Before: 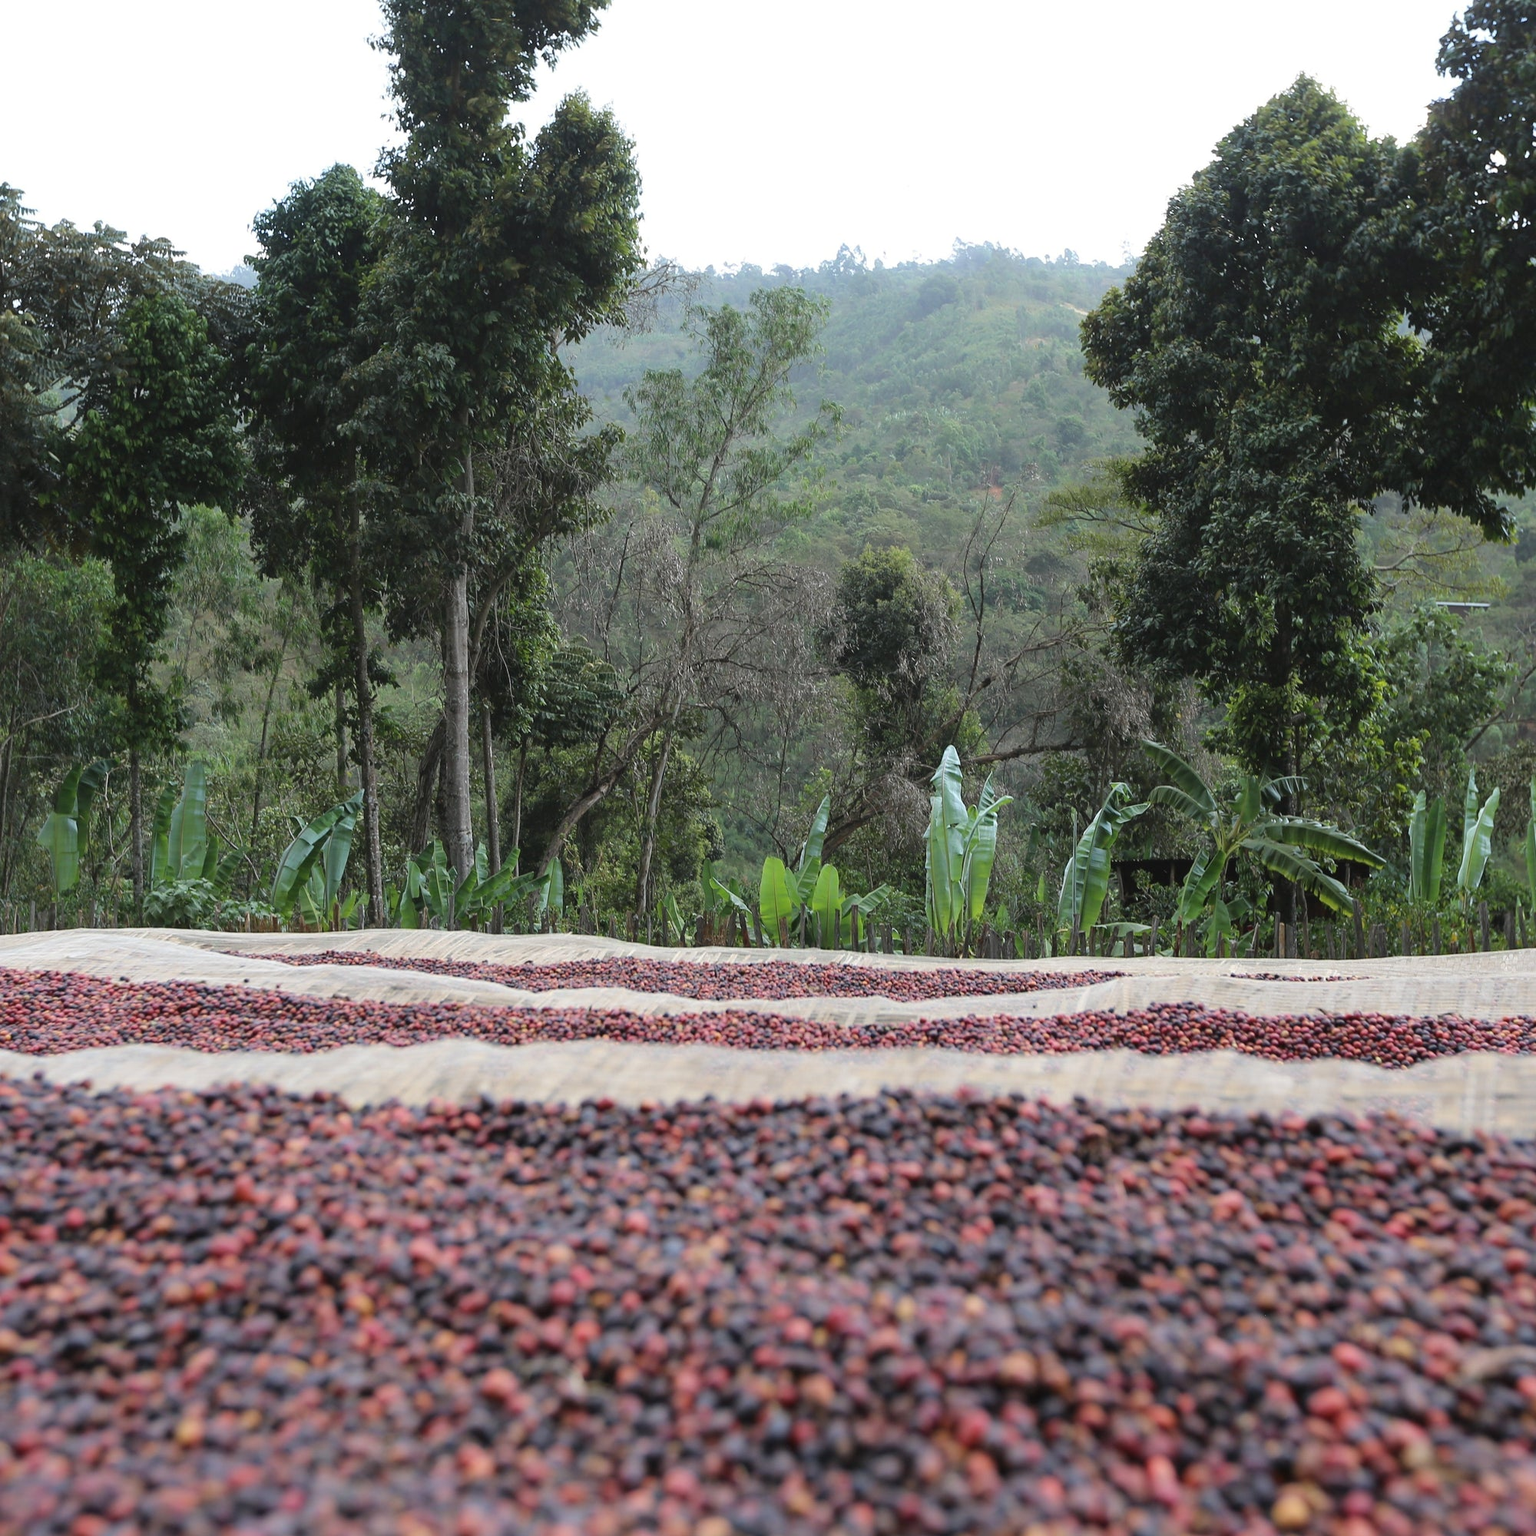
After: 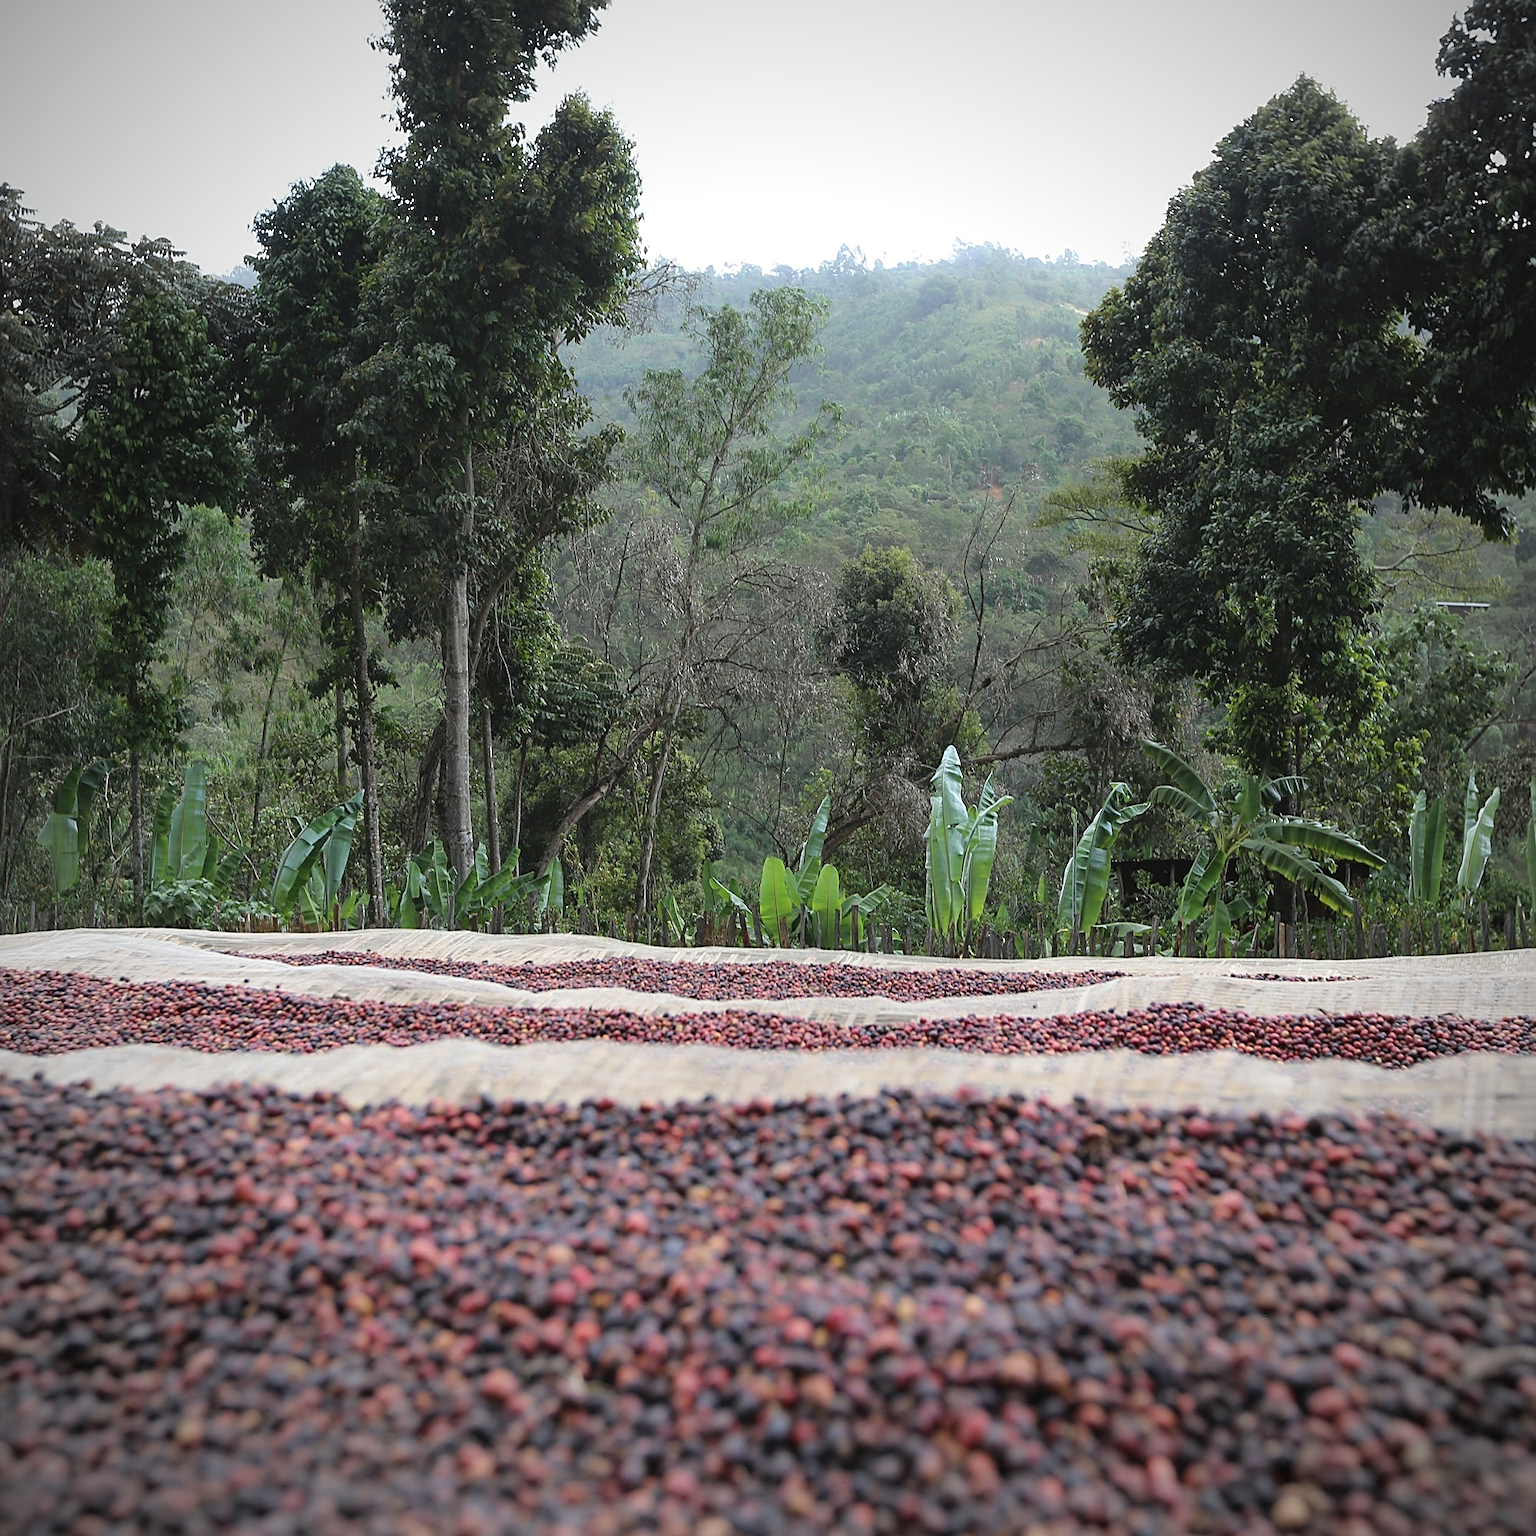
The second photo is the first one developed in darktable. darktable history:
vignetting: fall-off start 74.49%, fall-off radius 65.9%, brightness -0.628, saturation -0.68
shadows and highlights: shadows 0, highlights 40
sharpen: on, module defaults
